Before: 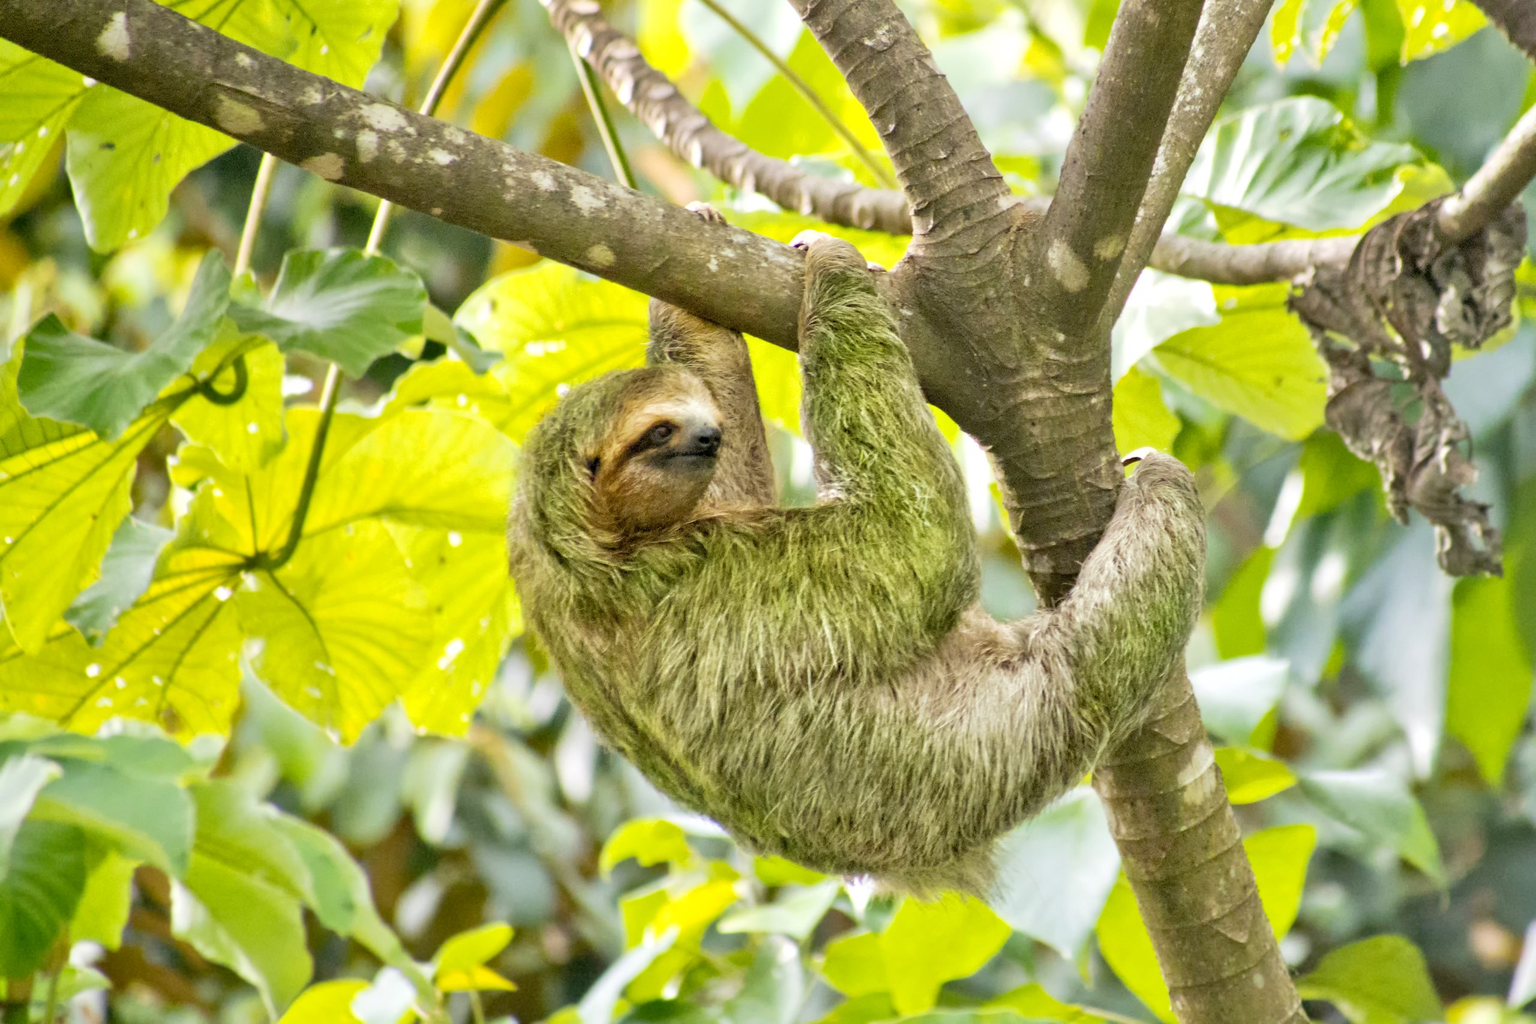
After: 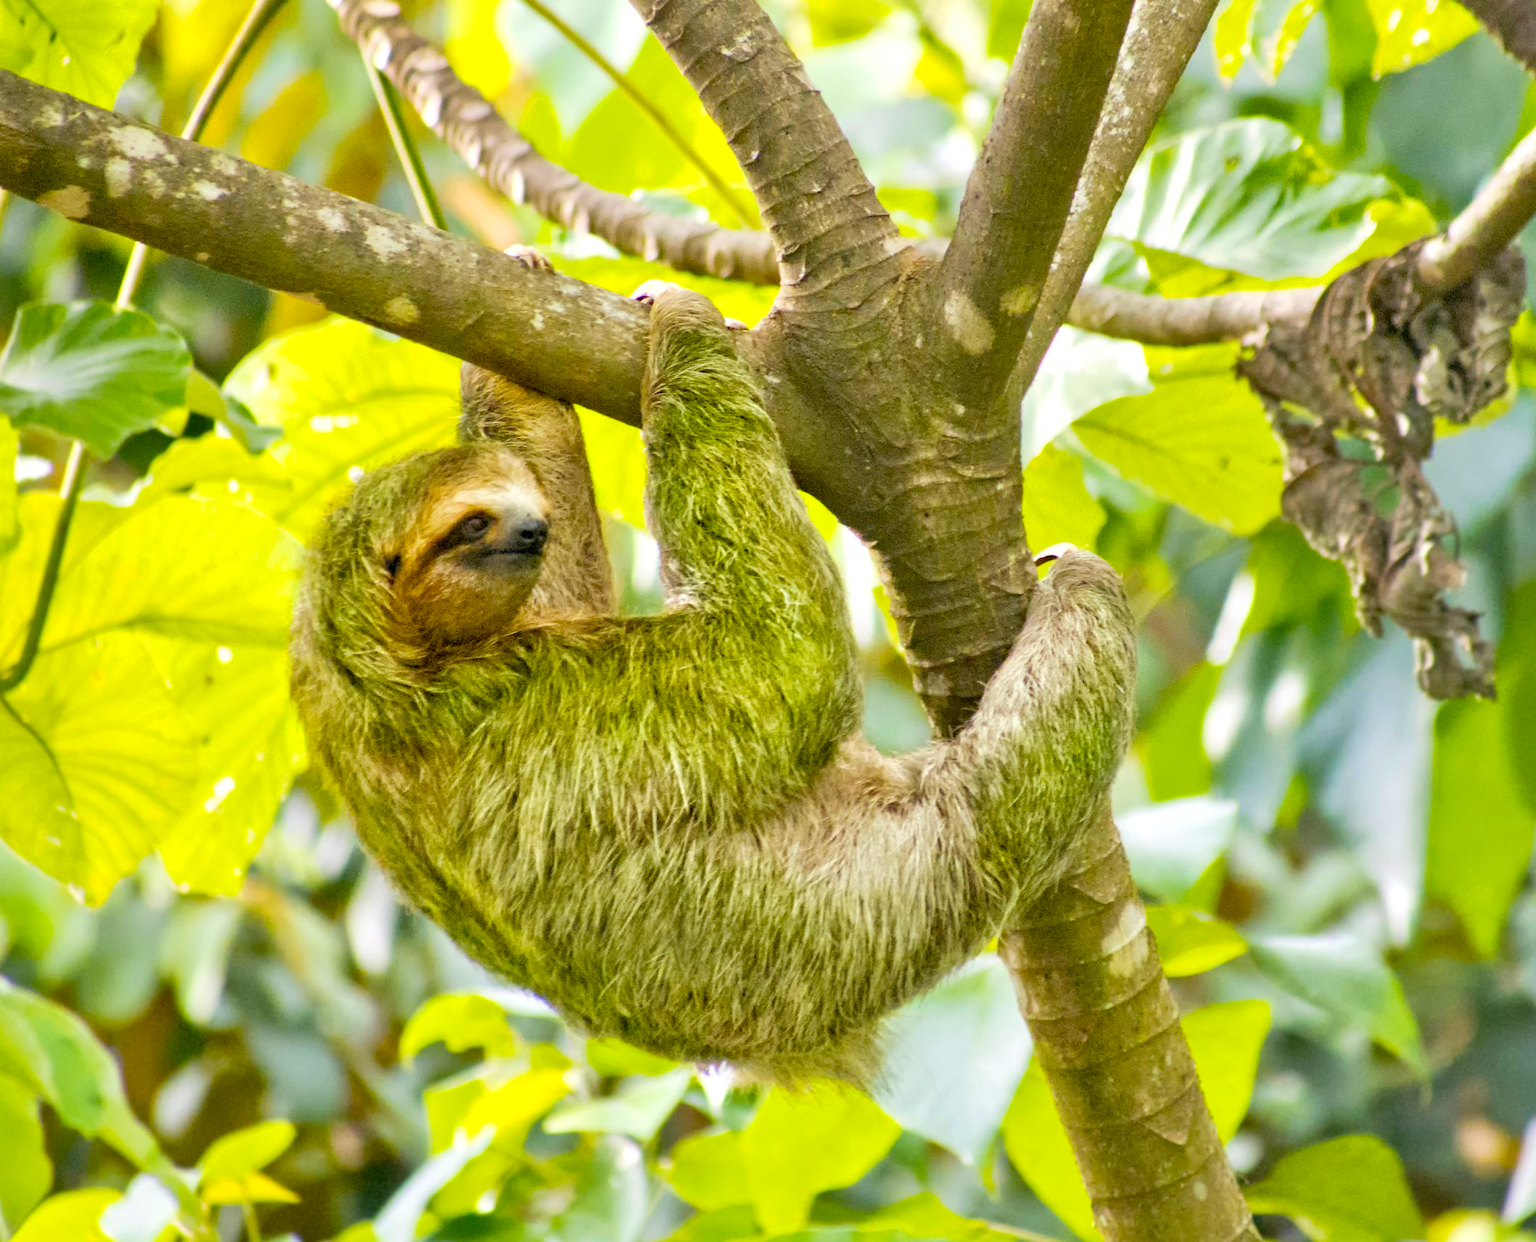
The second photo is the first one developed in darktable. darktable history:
velvia: strength 31.47%, mid-tones bias 0.207
crop: left 17.616%, bottom 0.028%
